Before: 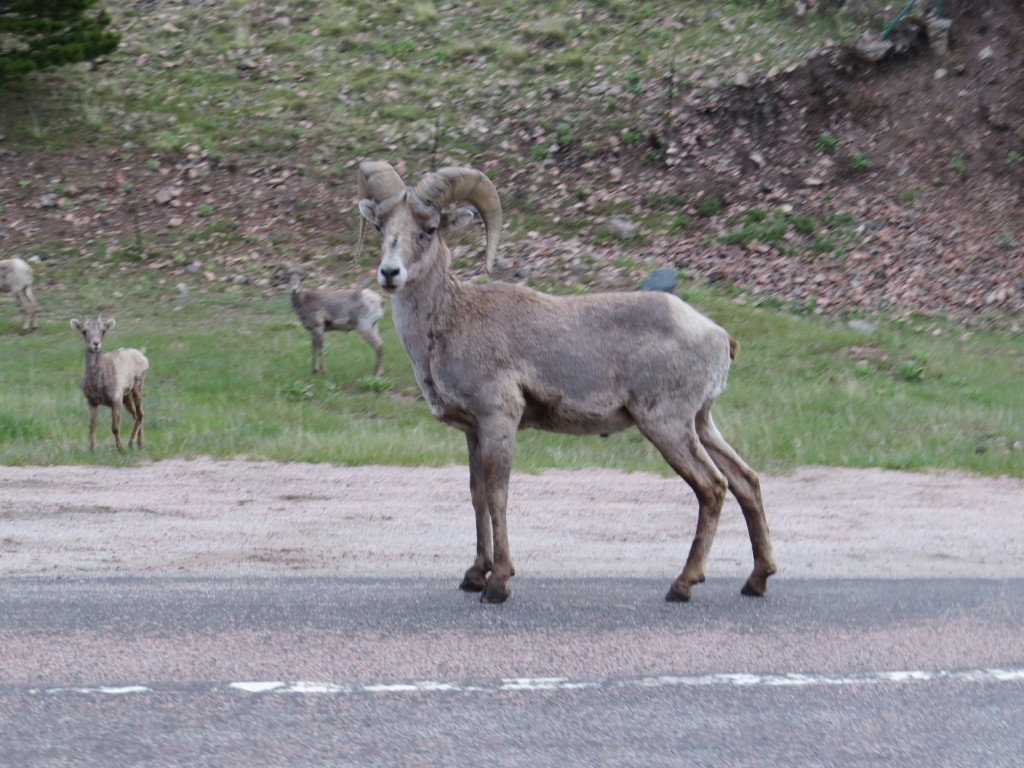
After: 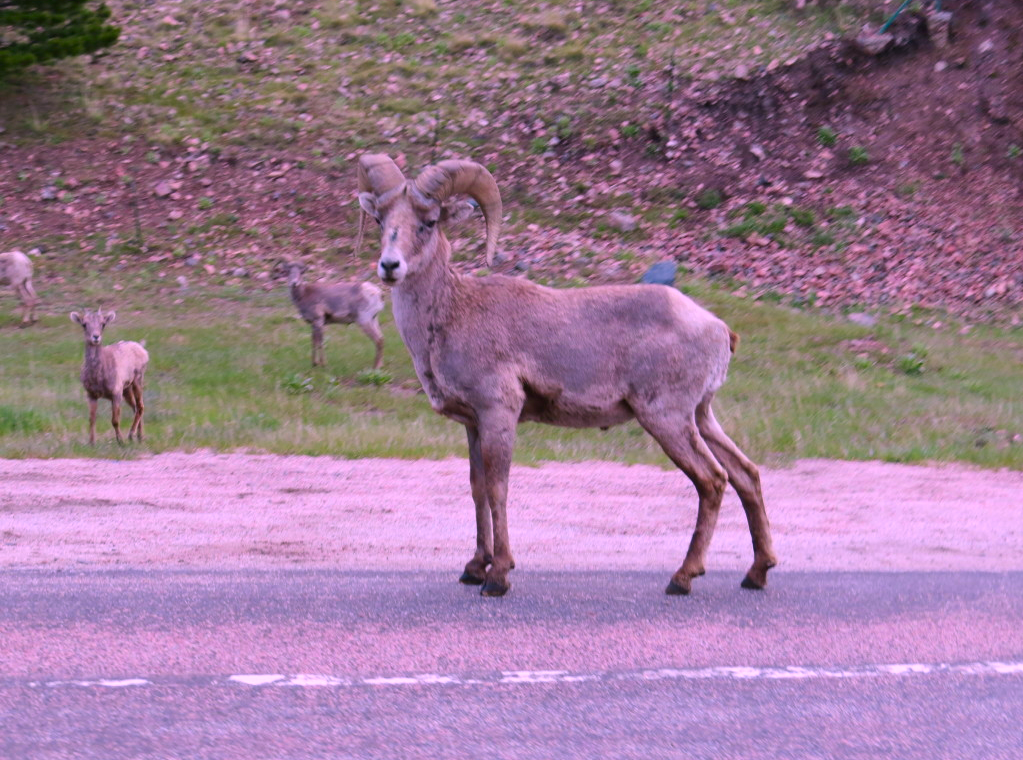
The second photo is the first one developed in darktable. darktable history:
crop: top 0.926%, right 0.072%
color correction: highlights a* 19.31, highlights b* -12, saturation 1.65
